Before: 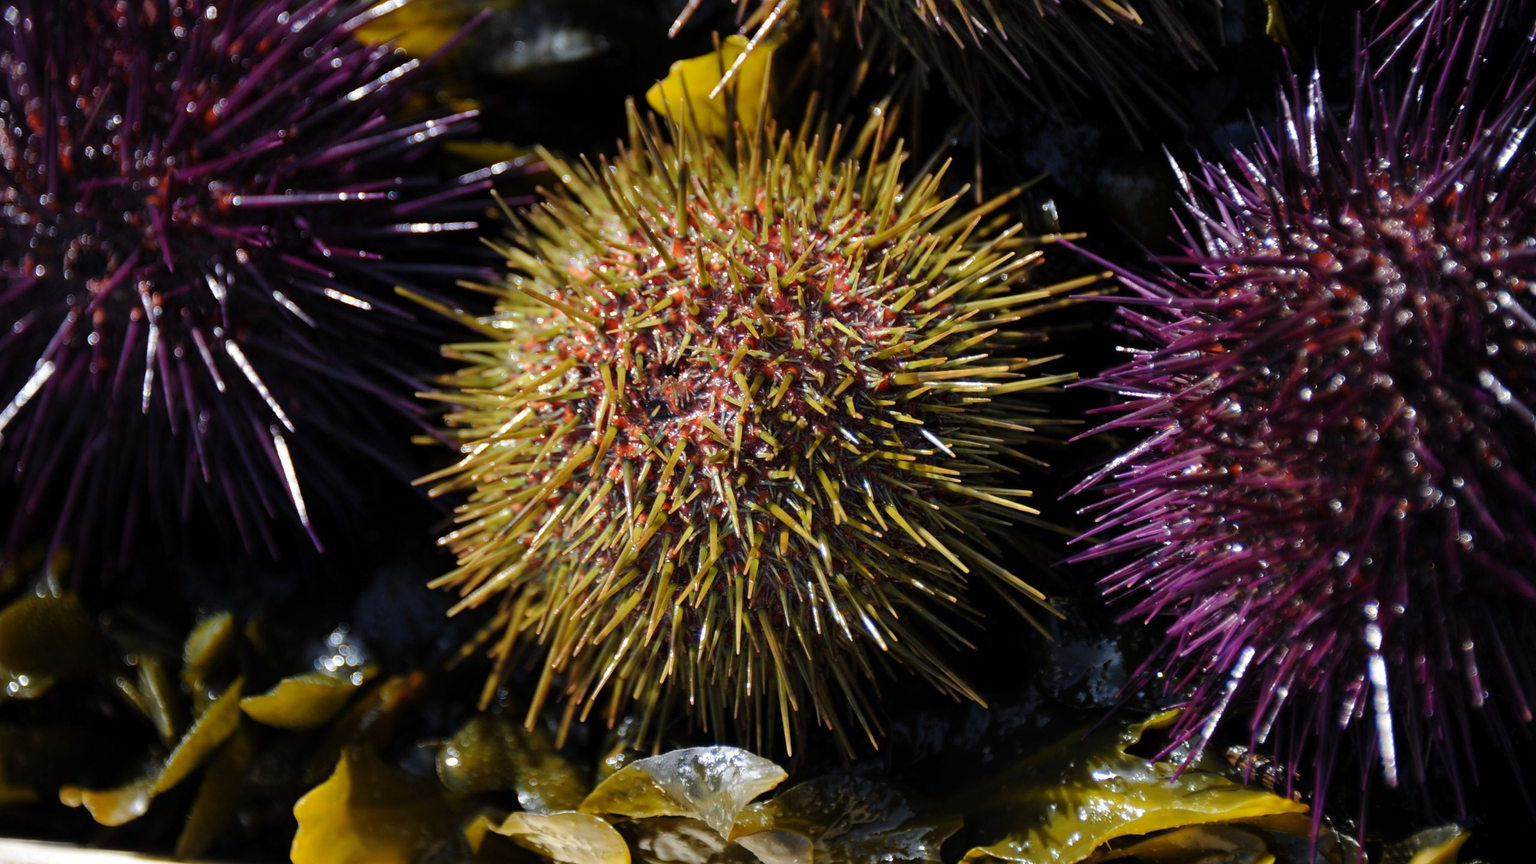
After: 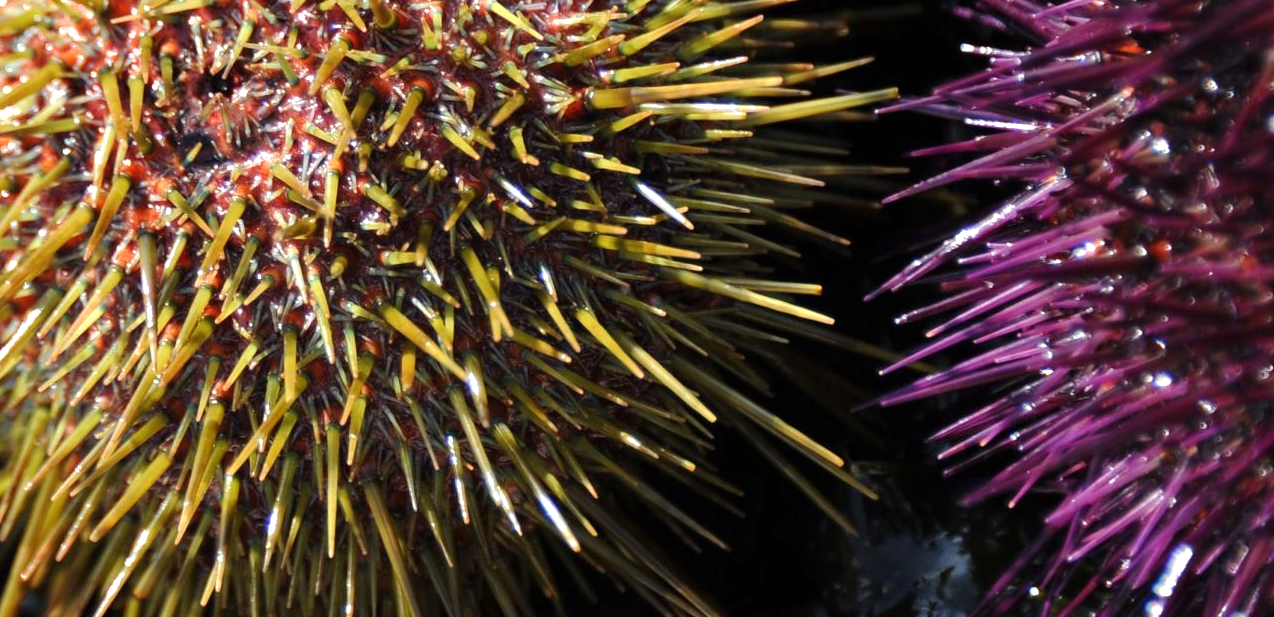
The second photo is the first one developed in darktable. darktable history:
crop: left 35.141%, top 37.08%, right 15.09%, bottom 20.017%
exposure: black level correction 0, exposure 0.5 EV, compensate exposure bias true, compensate highlight preservation false
